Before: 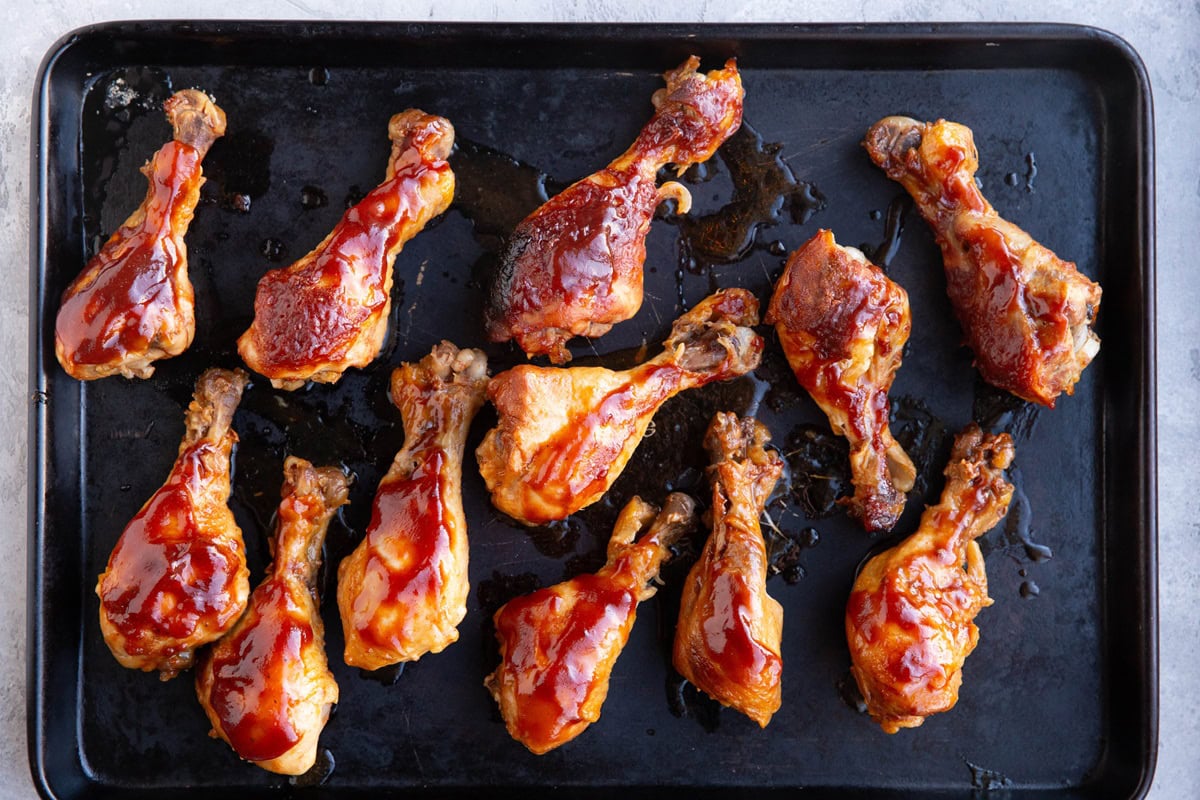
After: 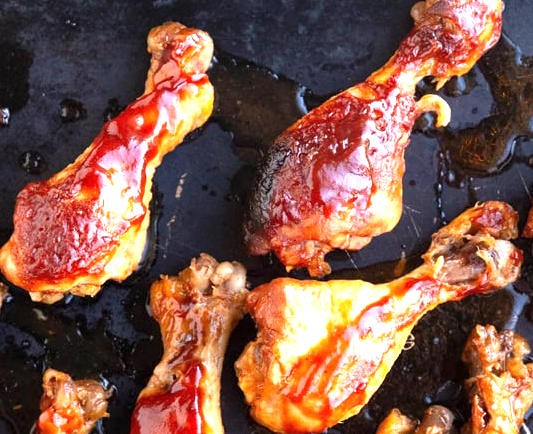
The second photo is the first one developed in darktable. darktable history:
exposure: exposure 1 EV, compensate exposure bias true, compensate highlight preservation false
crop: left 20.097%, top 10.889%, right 35.457%, bottom 34.761%
